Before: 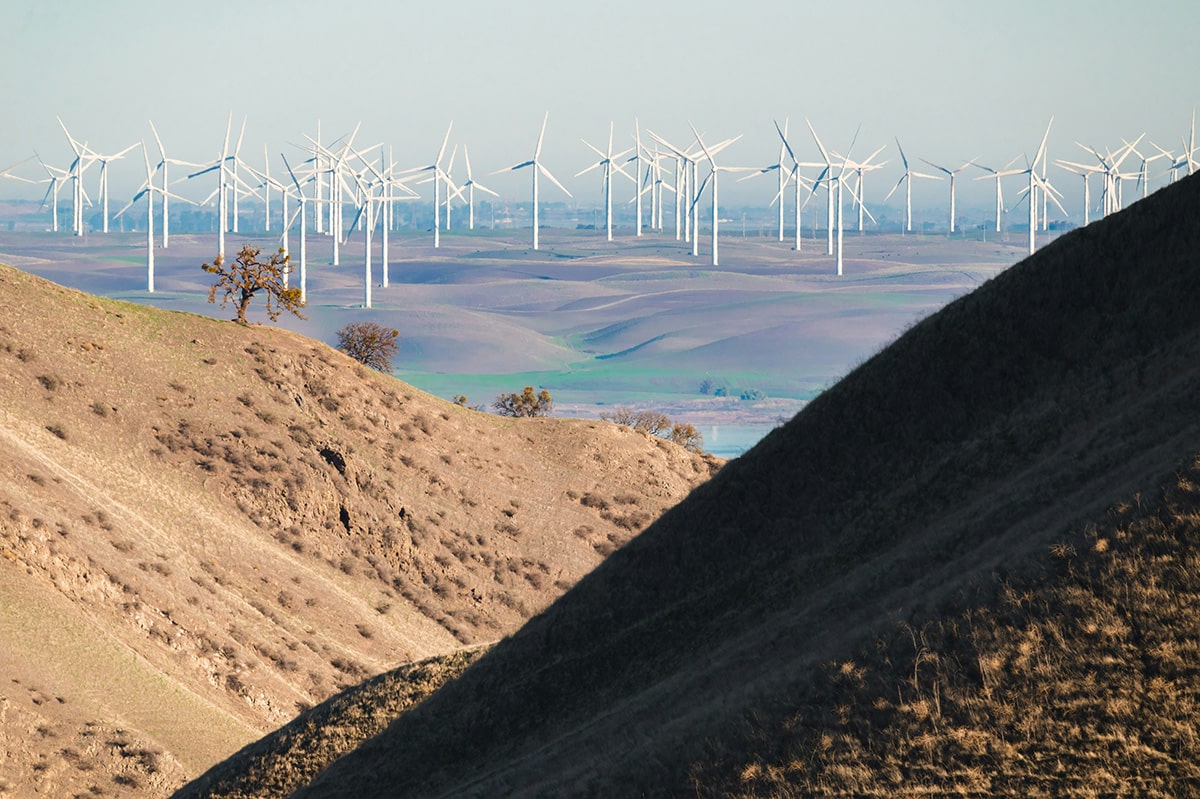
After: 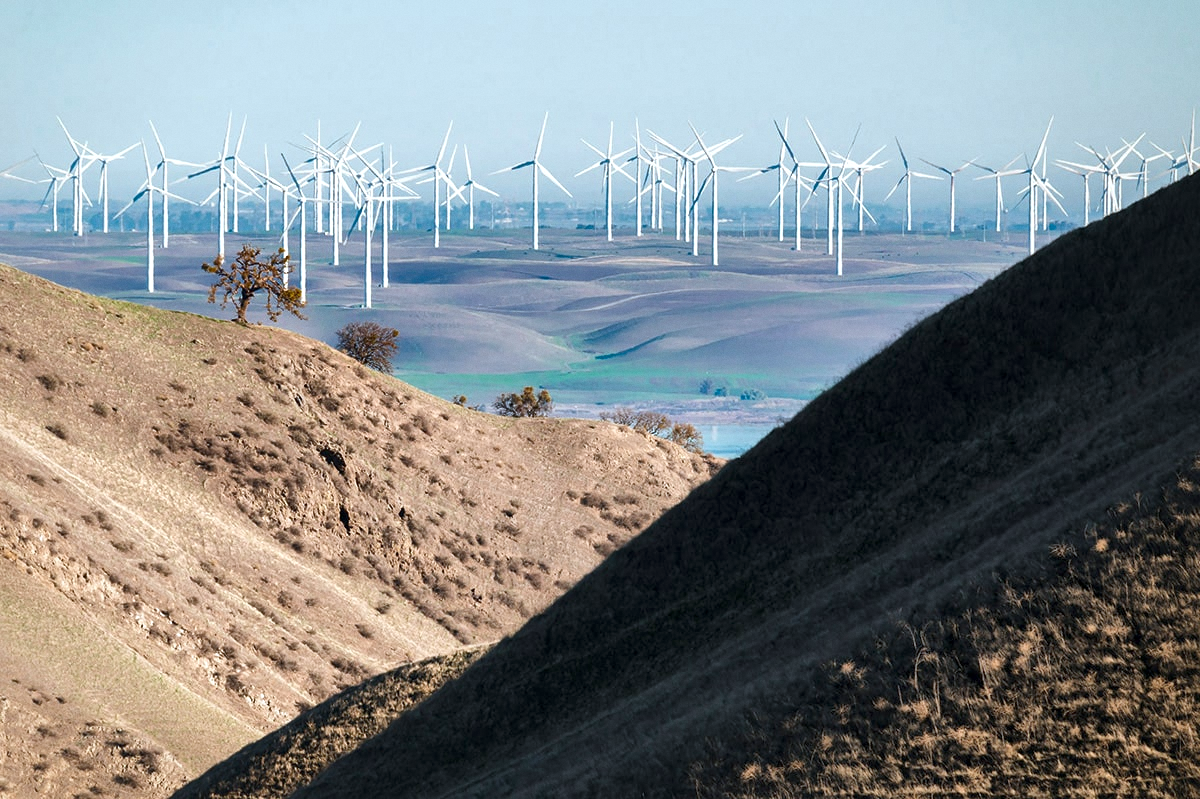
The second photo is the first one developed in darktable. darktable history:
local contrast: mode bilateral grid, contrast 100, coarseness 100, detail 165%, midtone range 0.2
color correction: highlights a* -4.18, highlights b* -10.81
grain: coarseness 0.09 ISO, strength 10%
